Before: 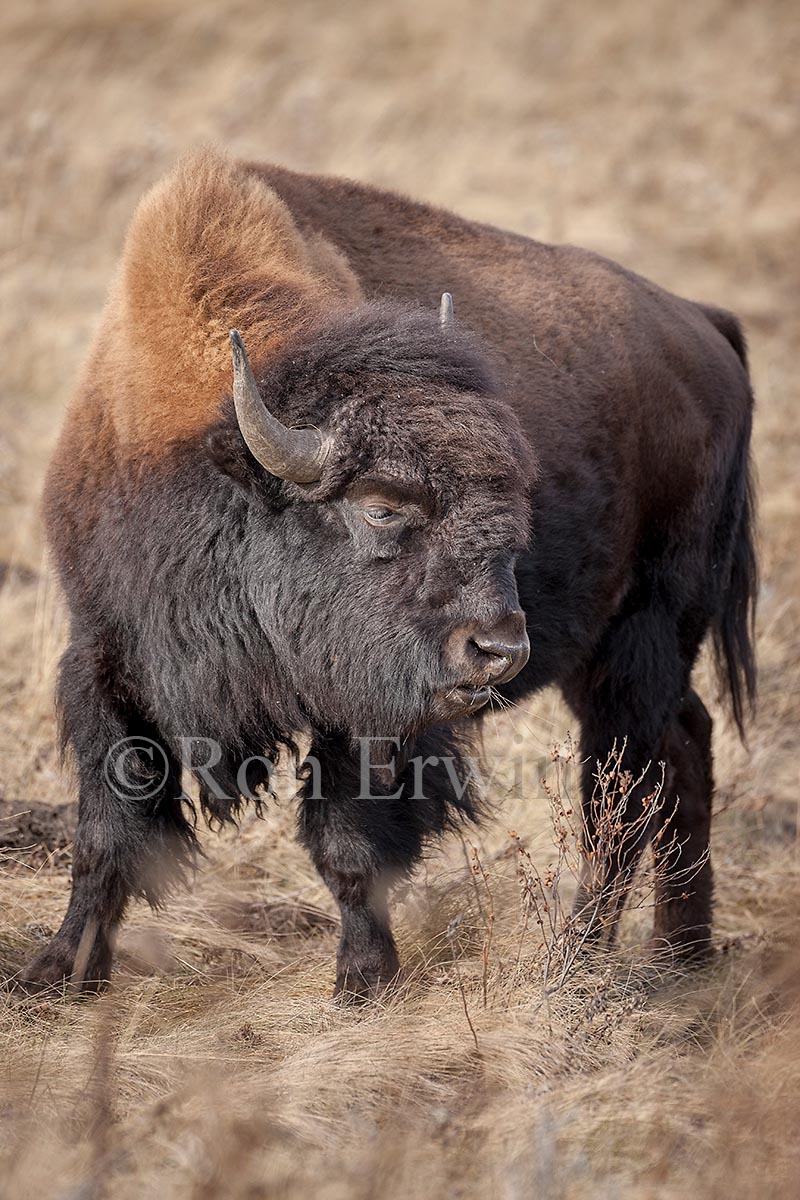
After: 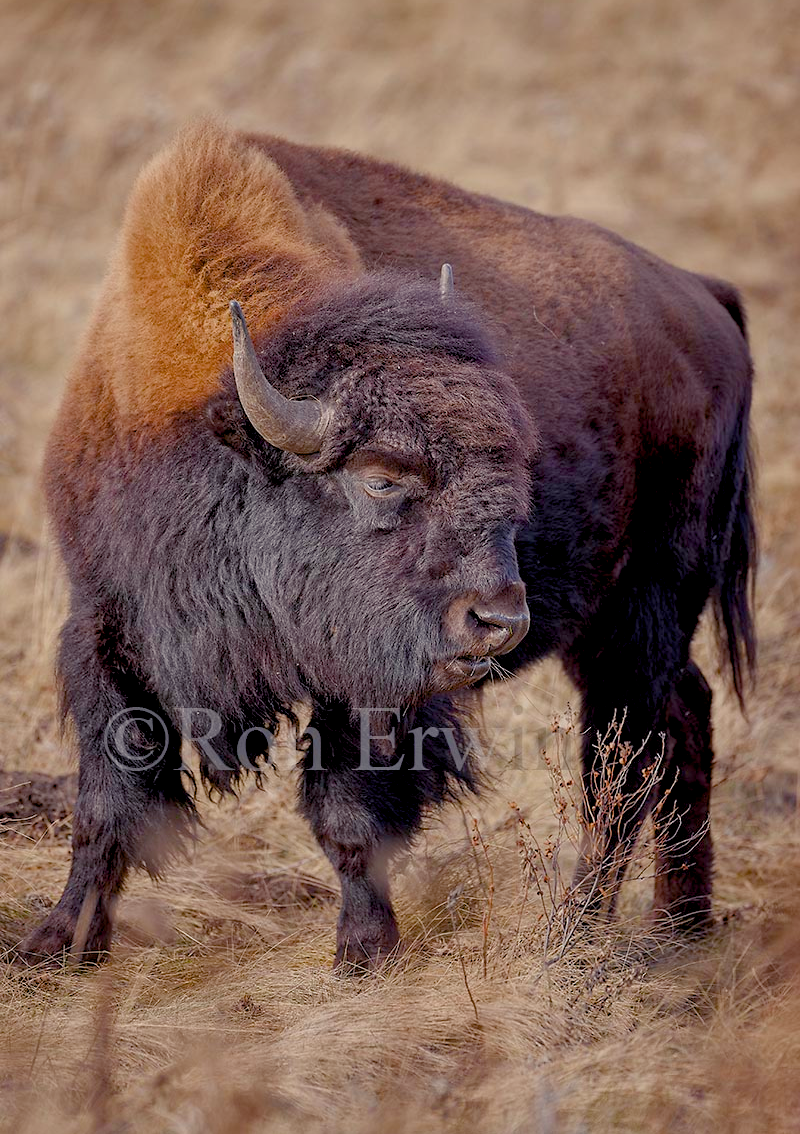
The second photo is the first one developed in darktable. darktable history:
color balance rgb: shadows lift › chroma 3%, shadows lift › hue 280.8°, power › hue 330°, highlights gain › chroma 3%, highlights gain › hue 75.6°, global offset › luminance -1%, perceptual saturation grading › global saturation 20%, perceptual saturation grading › highlights -25%, perceptual saturation grading › shadows 50%, global vibrance 20%
crop and rotate: top 2.479%, bottom 3.018%
tone equalizer: -8 EV 0.25 EV, -7 EV 0.417 EV, -6 EV 0.417 EV, -5 EV 0.25 EV, -3 EV -0.25 EV, -2 EV -0.417 EV, -1 EV -0.417 EV, +0 EV -0.25 EV, edges refinement/feathering 500, mask exposure compensation -1.57 EV, preserve details guided filter
white balance: red 0.984, blue 1.059
rgb levels: preserve colors max RGB
